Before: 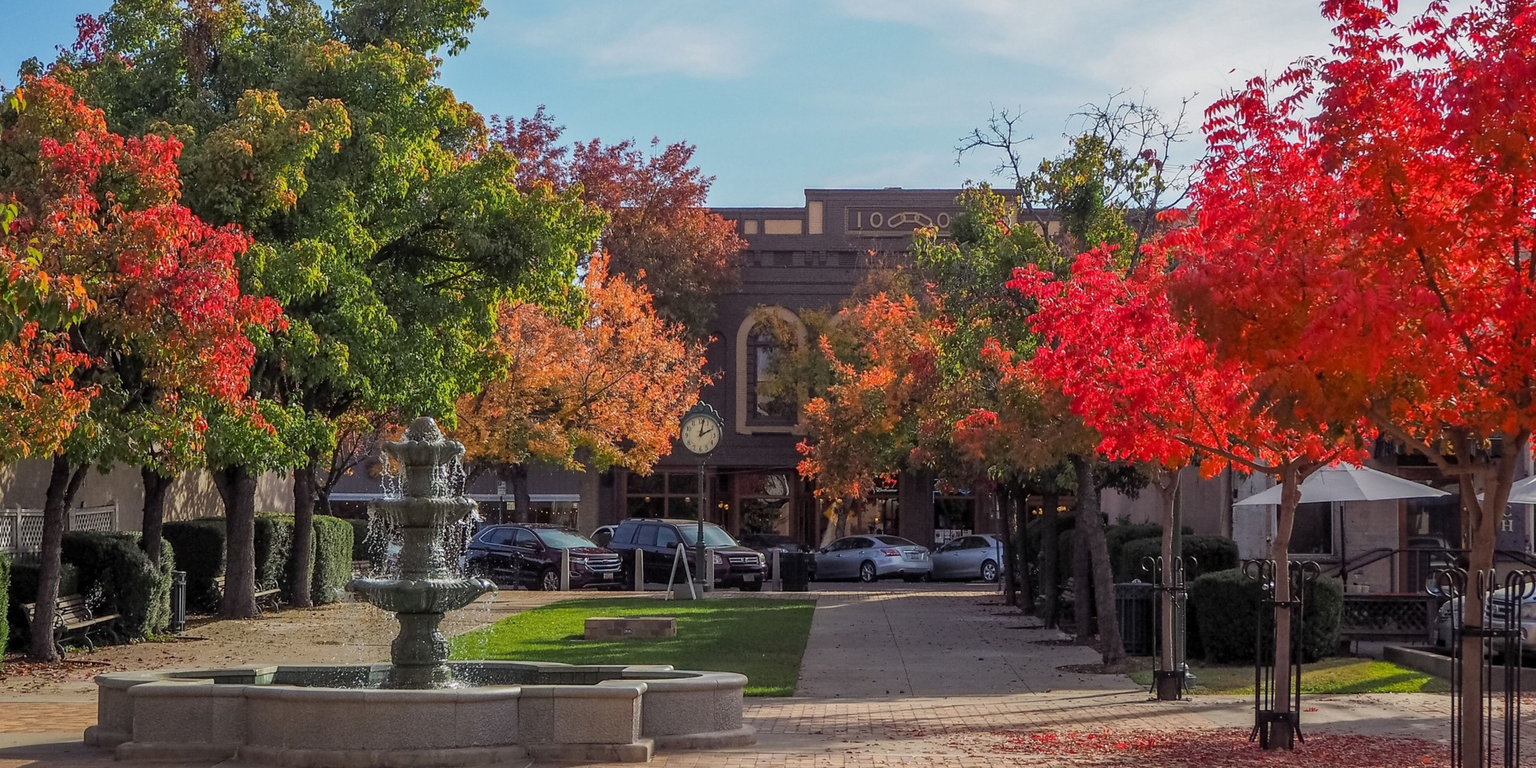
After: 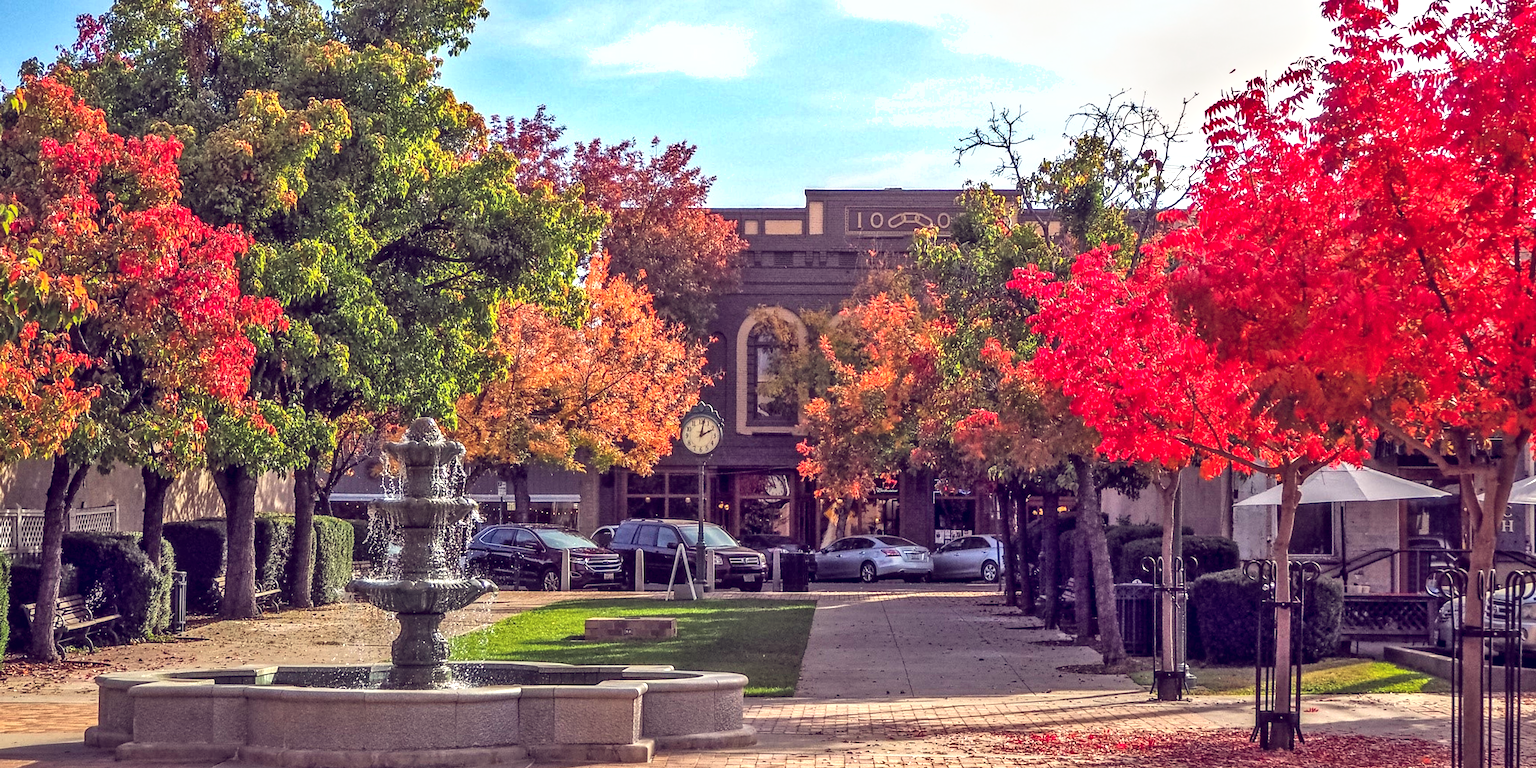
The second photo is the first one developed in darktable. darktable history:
color balance: lift [1.001, 0.997, 0.99, 1.01], gamma [1.007, 1, 0.975, 1.025], gain [1, 1.065, 1.052, 0.935], contrast 13.25%
exposure: exposure 0.6 EV, compensate highlight preservation false
local contrast: on, module defaults
shadows and highlights: soften with gaussian
